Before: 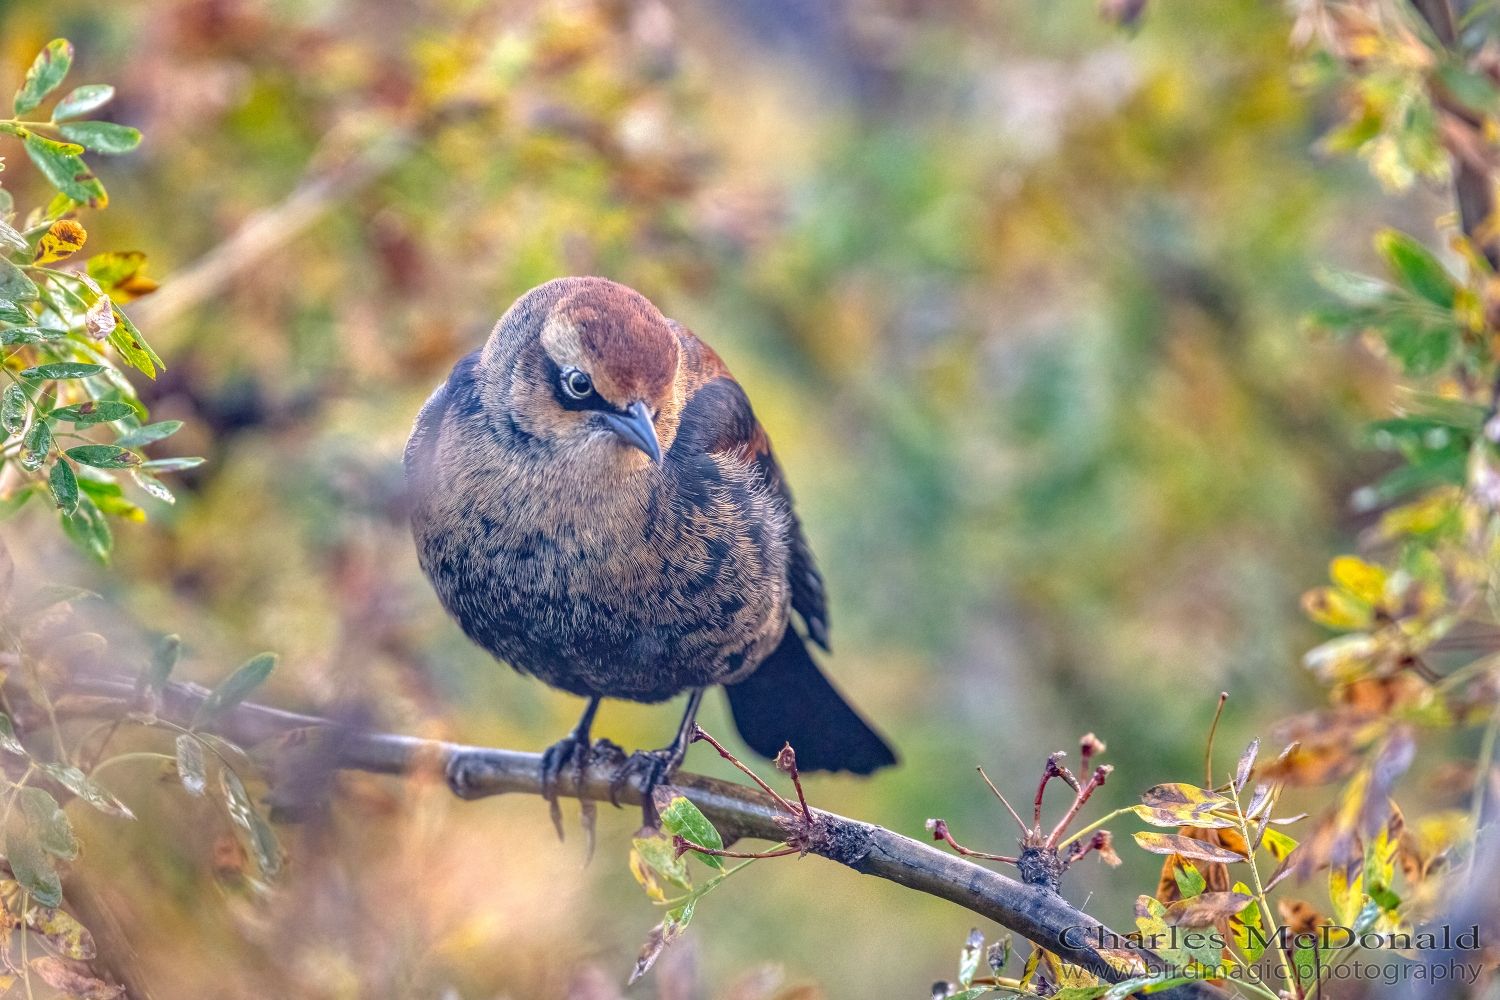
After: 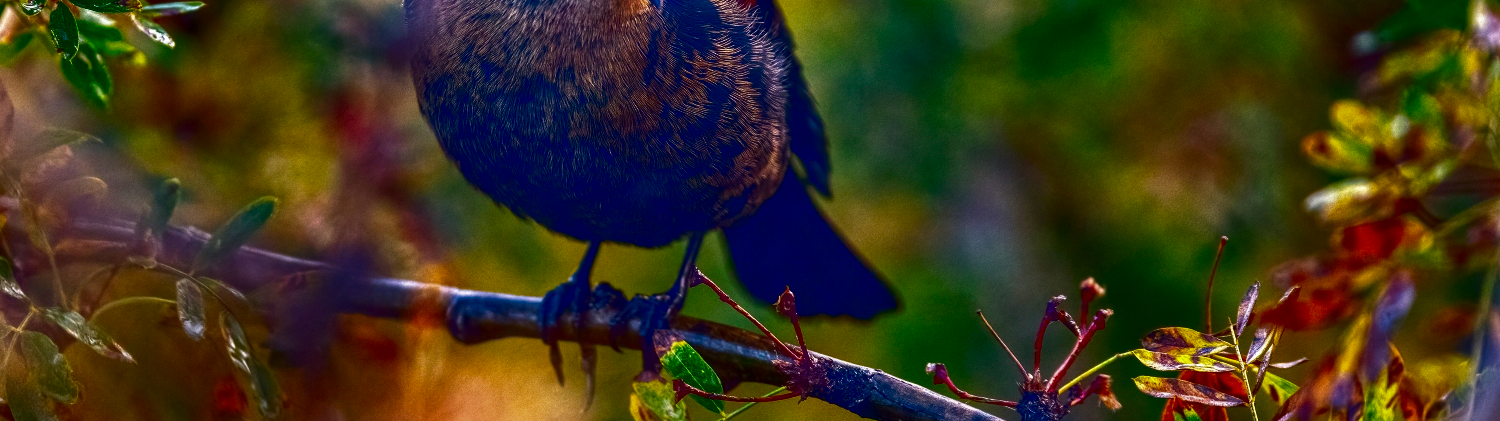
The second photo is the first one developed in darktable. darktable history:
crop: top 45.61%, bottom 12.246%
contrast brightness saturation: brightness -0.994, saturation 0.985
